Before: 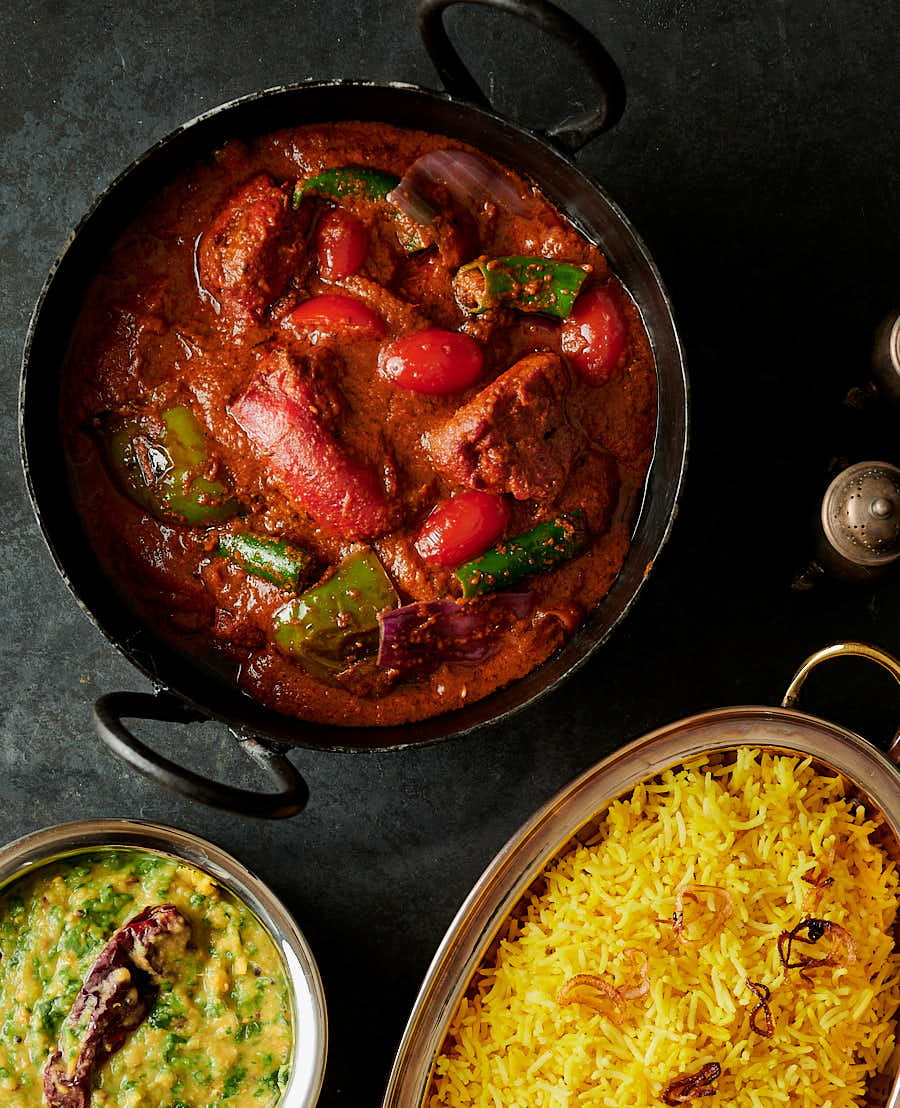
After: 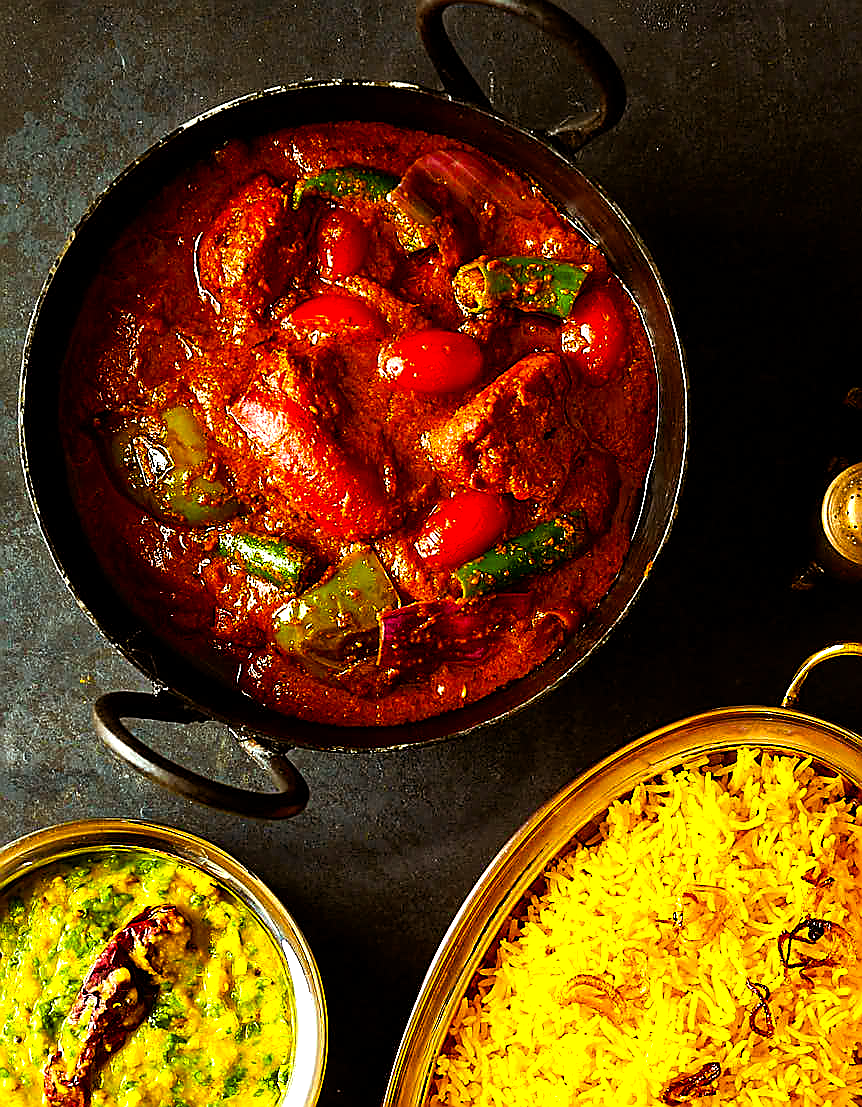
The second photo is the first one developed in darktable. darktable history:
rgb levels: mode RGB, independent channels, levels [[0, 0.5, 1], [0, 0.521, 1], [0, 0.536, 1]]
crop: right 4.126%, bottom 0.031%
sharpen: radius 1.4, amount 1.25, threshold 0.7
color balance rgb: linear chroma grading › global chroma 25%, perceptual saturation grading › global saturation 40%, perceptual brilliance grading › global brilliance 30%, global vibrance 40%
